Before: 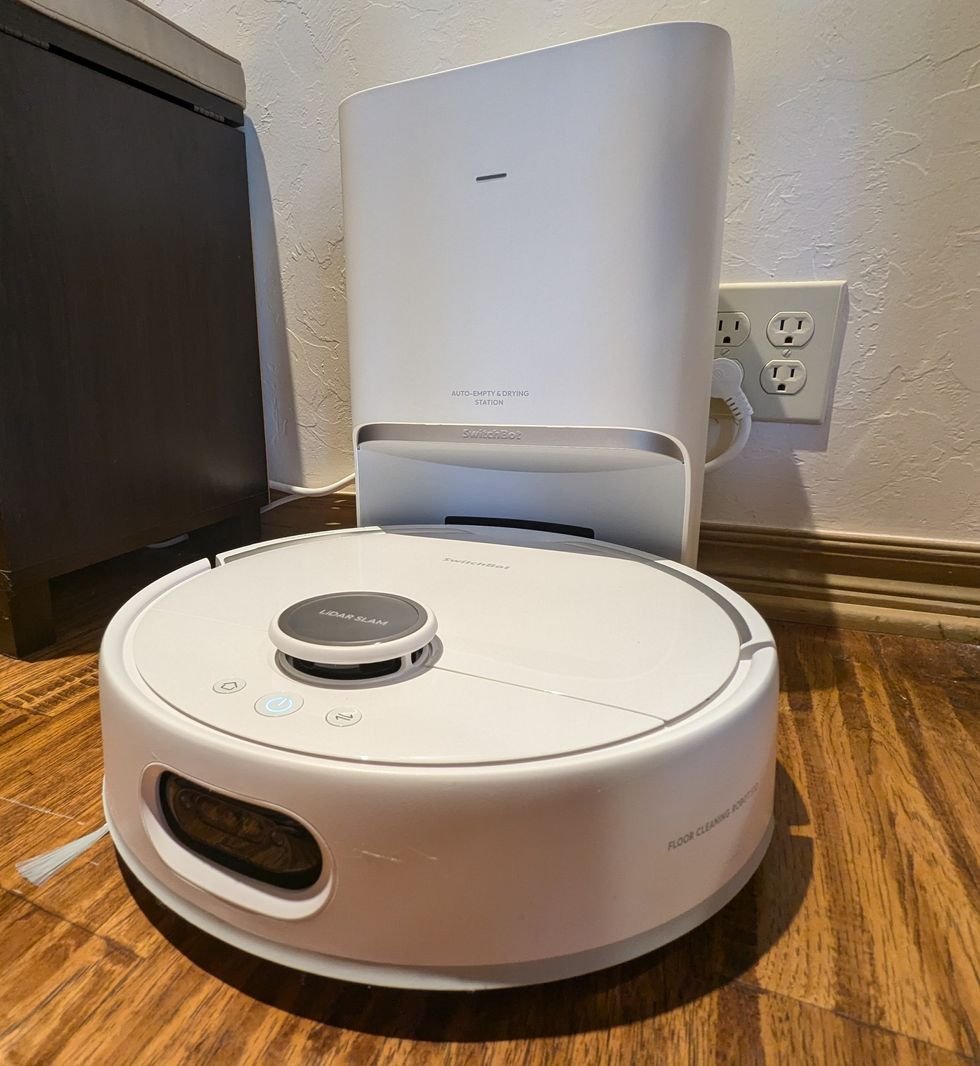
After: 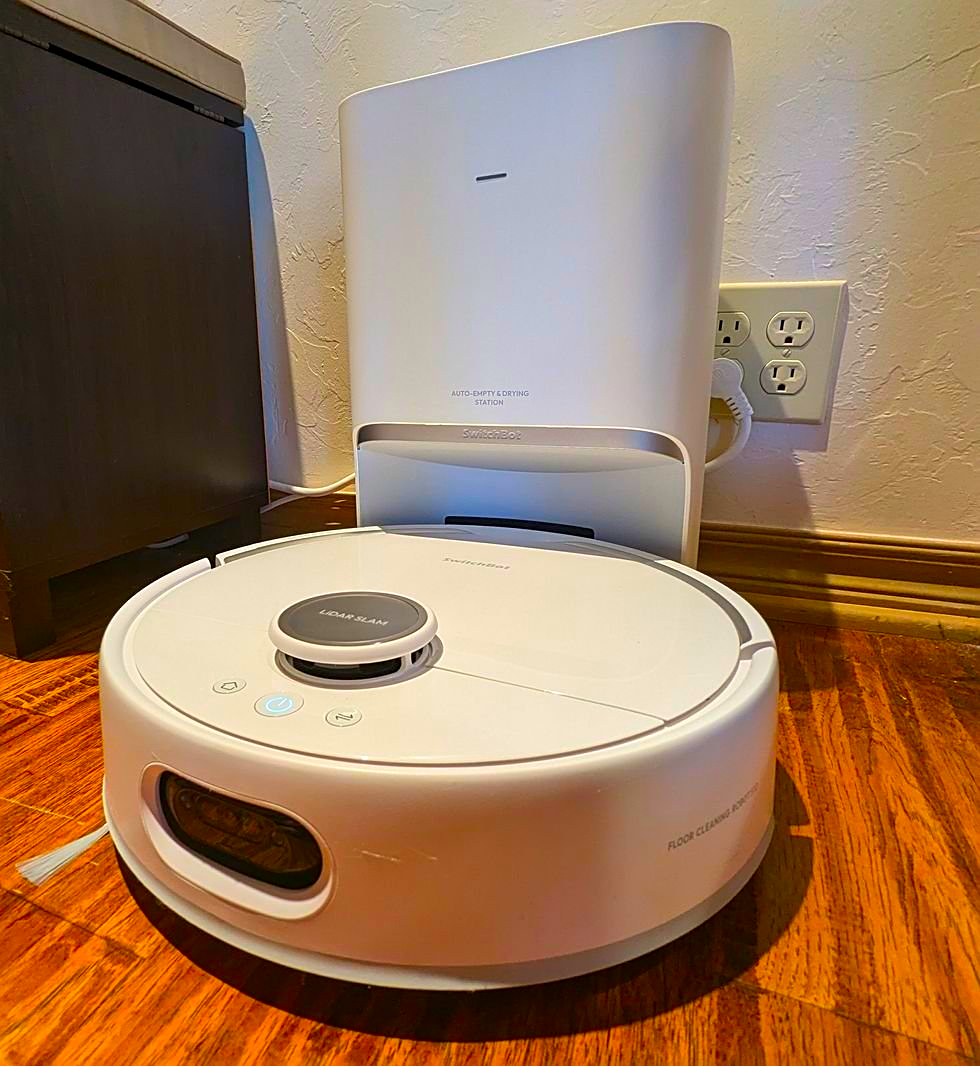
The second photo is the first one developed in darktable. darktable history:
sharpen: on, module defaults
color correction: highlights b* 0.064, saturation 2.12
